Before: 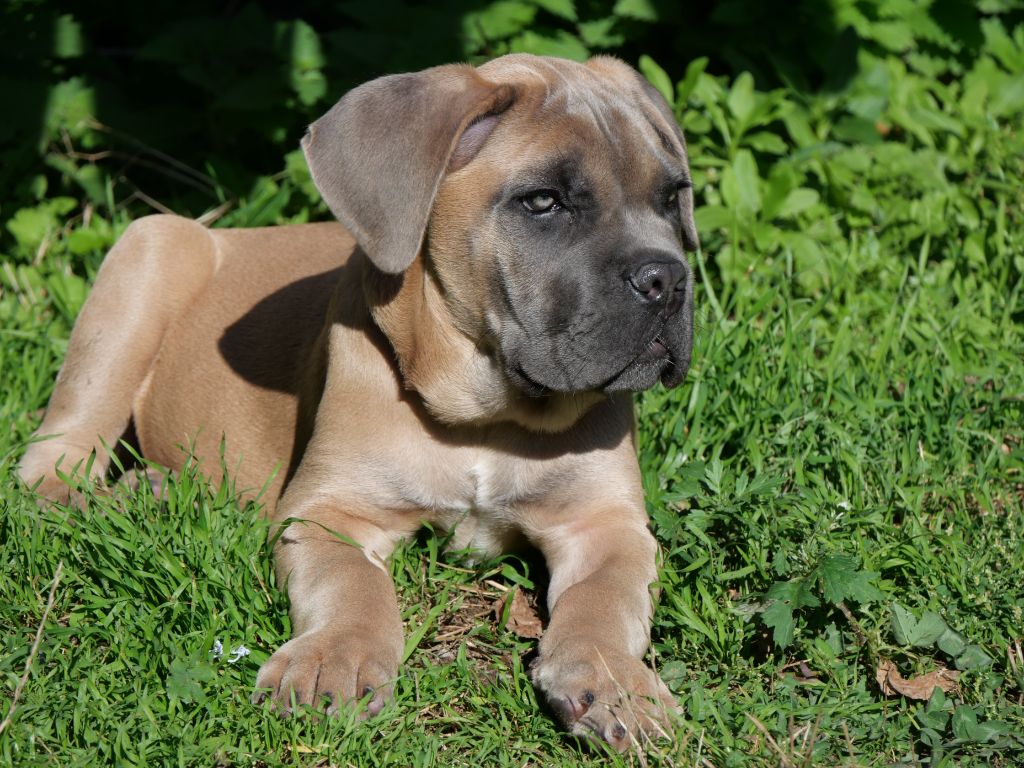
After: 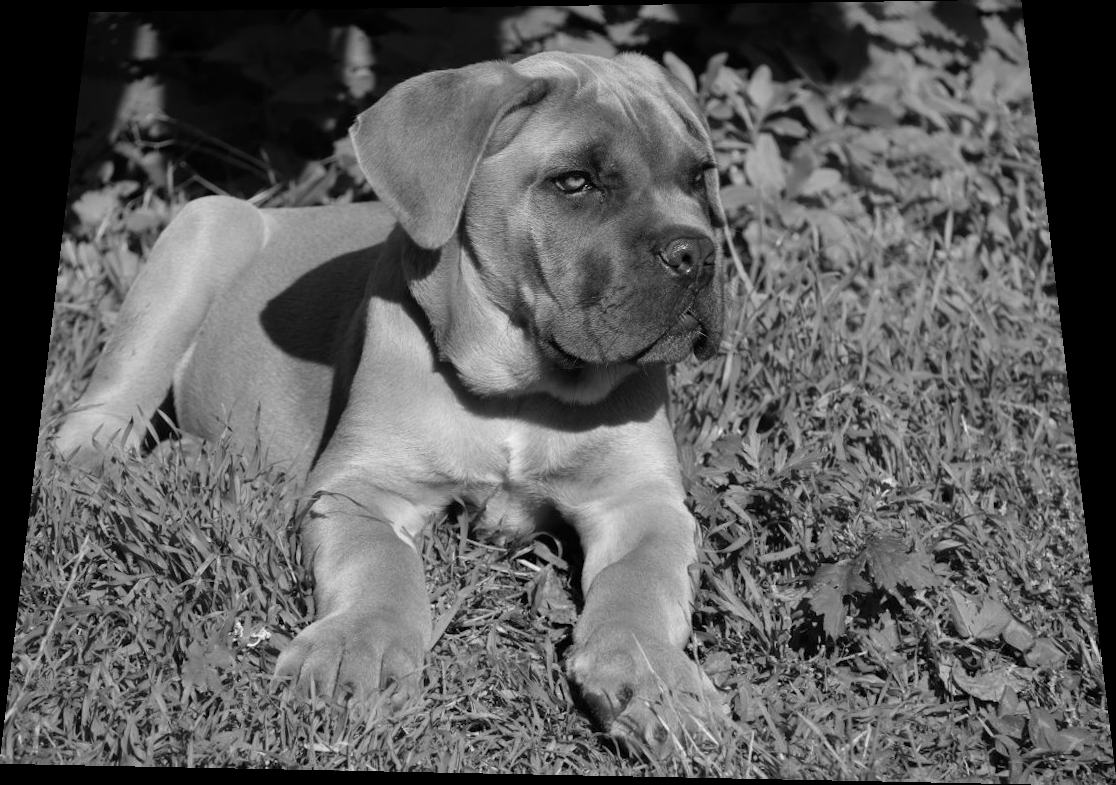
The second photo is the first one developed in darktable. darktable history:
rotate and perspective: rotation 0.128°, lens shift (vertical) -0.181, lens shift (horizontal) -0.044, shear 0.001, automatic cropping off
monochrome: on, module defaults
